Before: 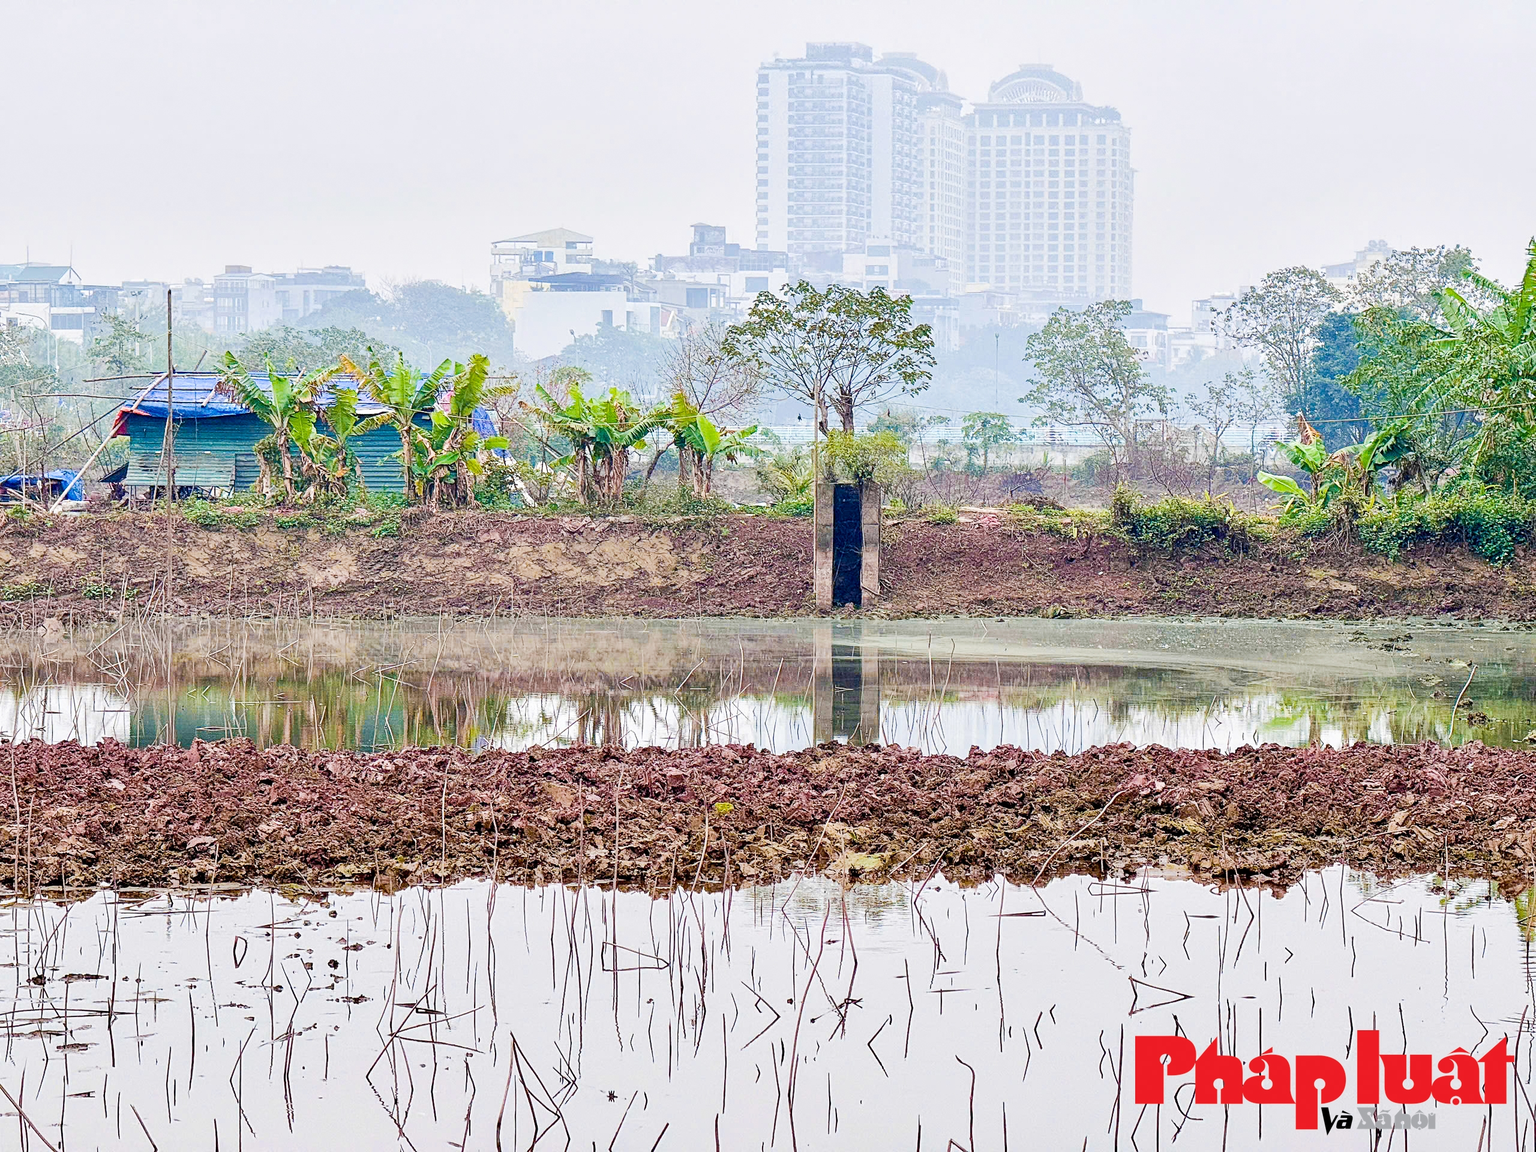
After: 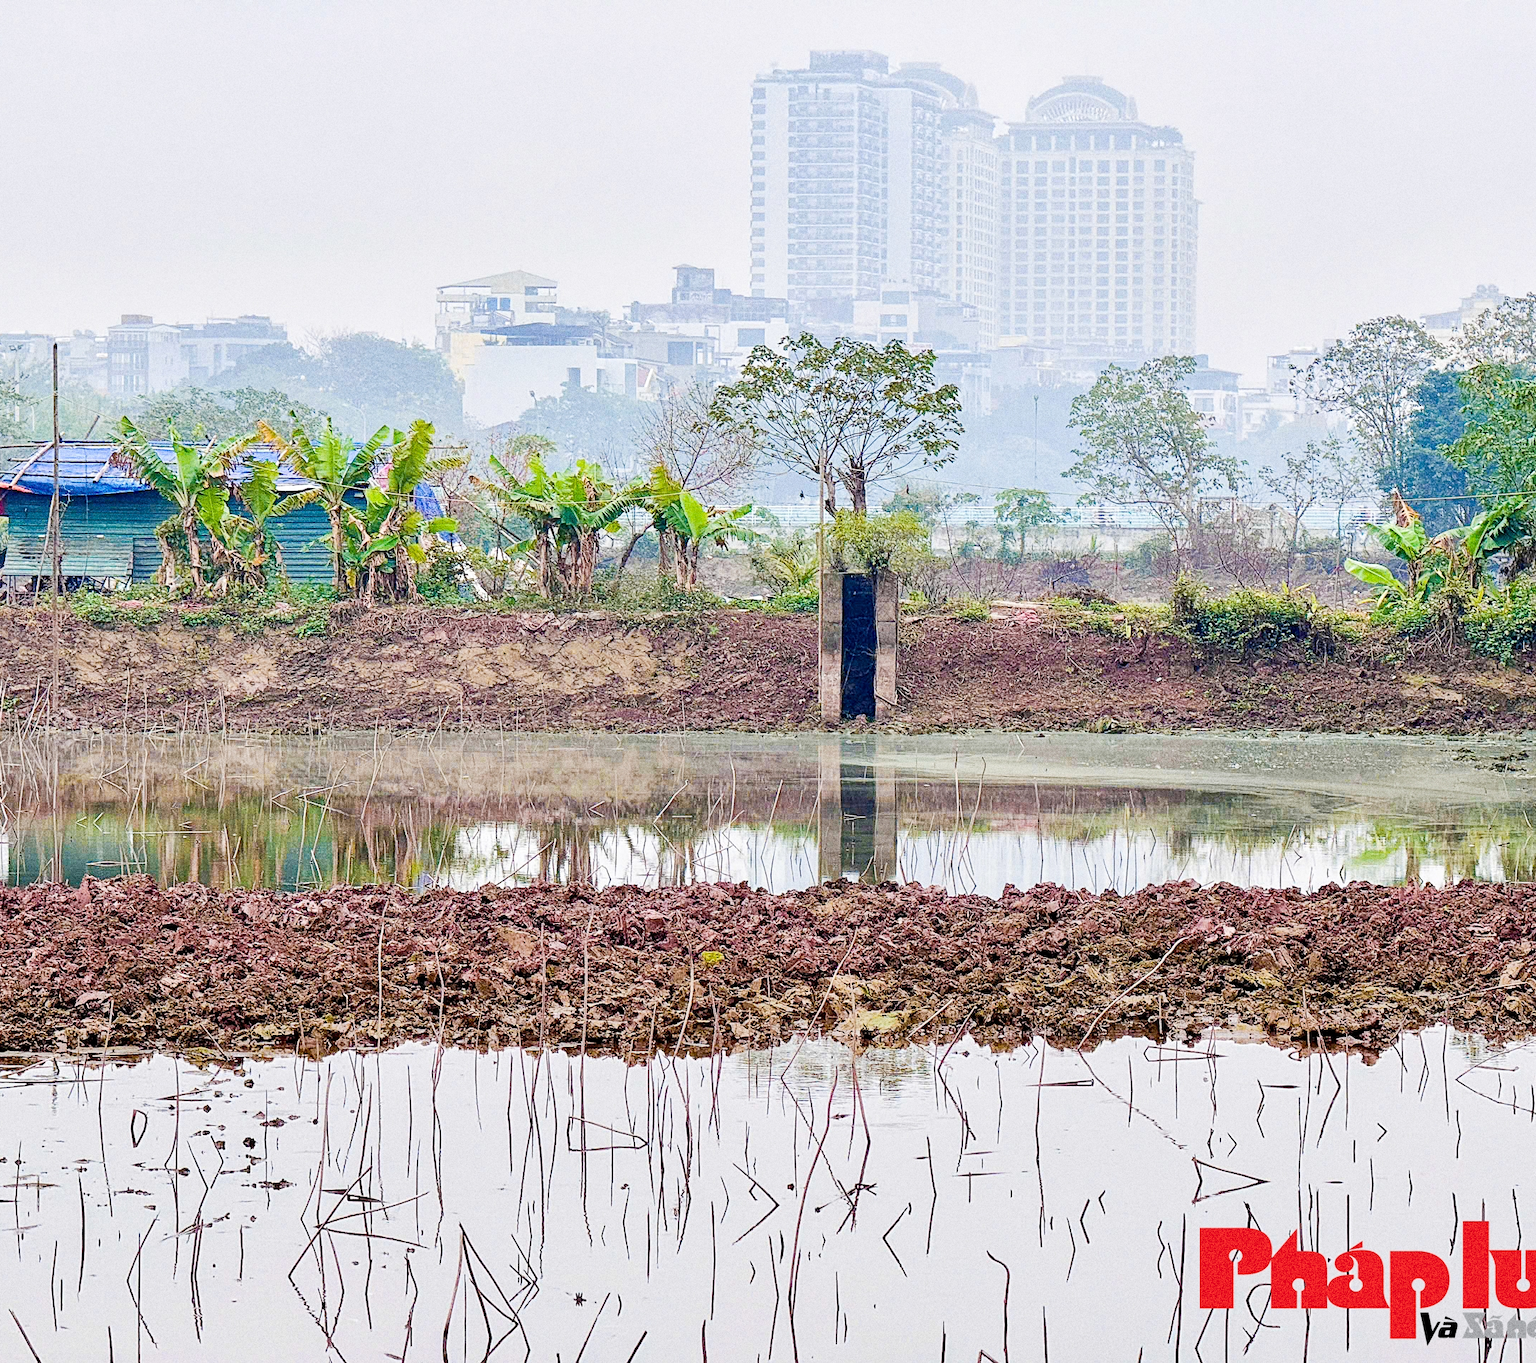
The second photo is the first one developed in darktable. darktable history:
crop: left 8.026%, right 7.374%
white balance: emerald 1
grain: coarseness 0.09 ISO, strength 40%
